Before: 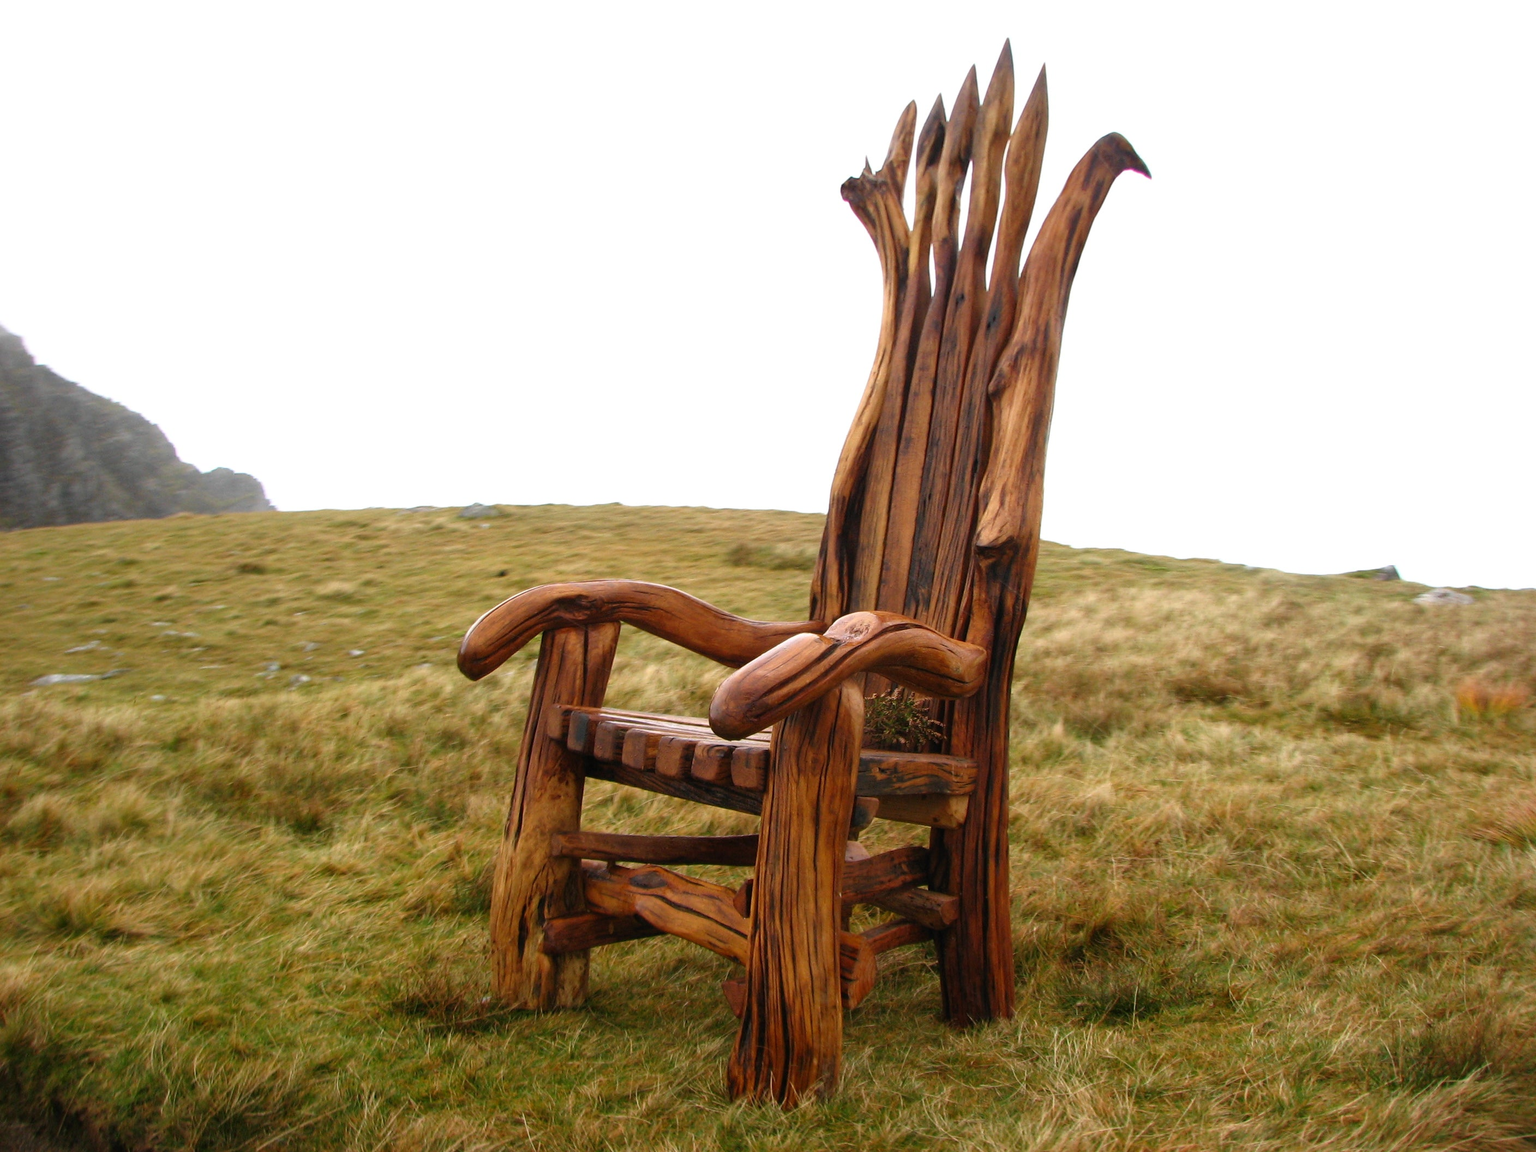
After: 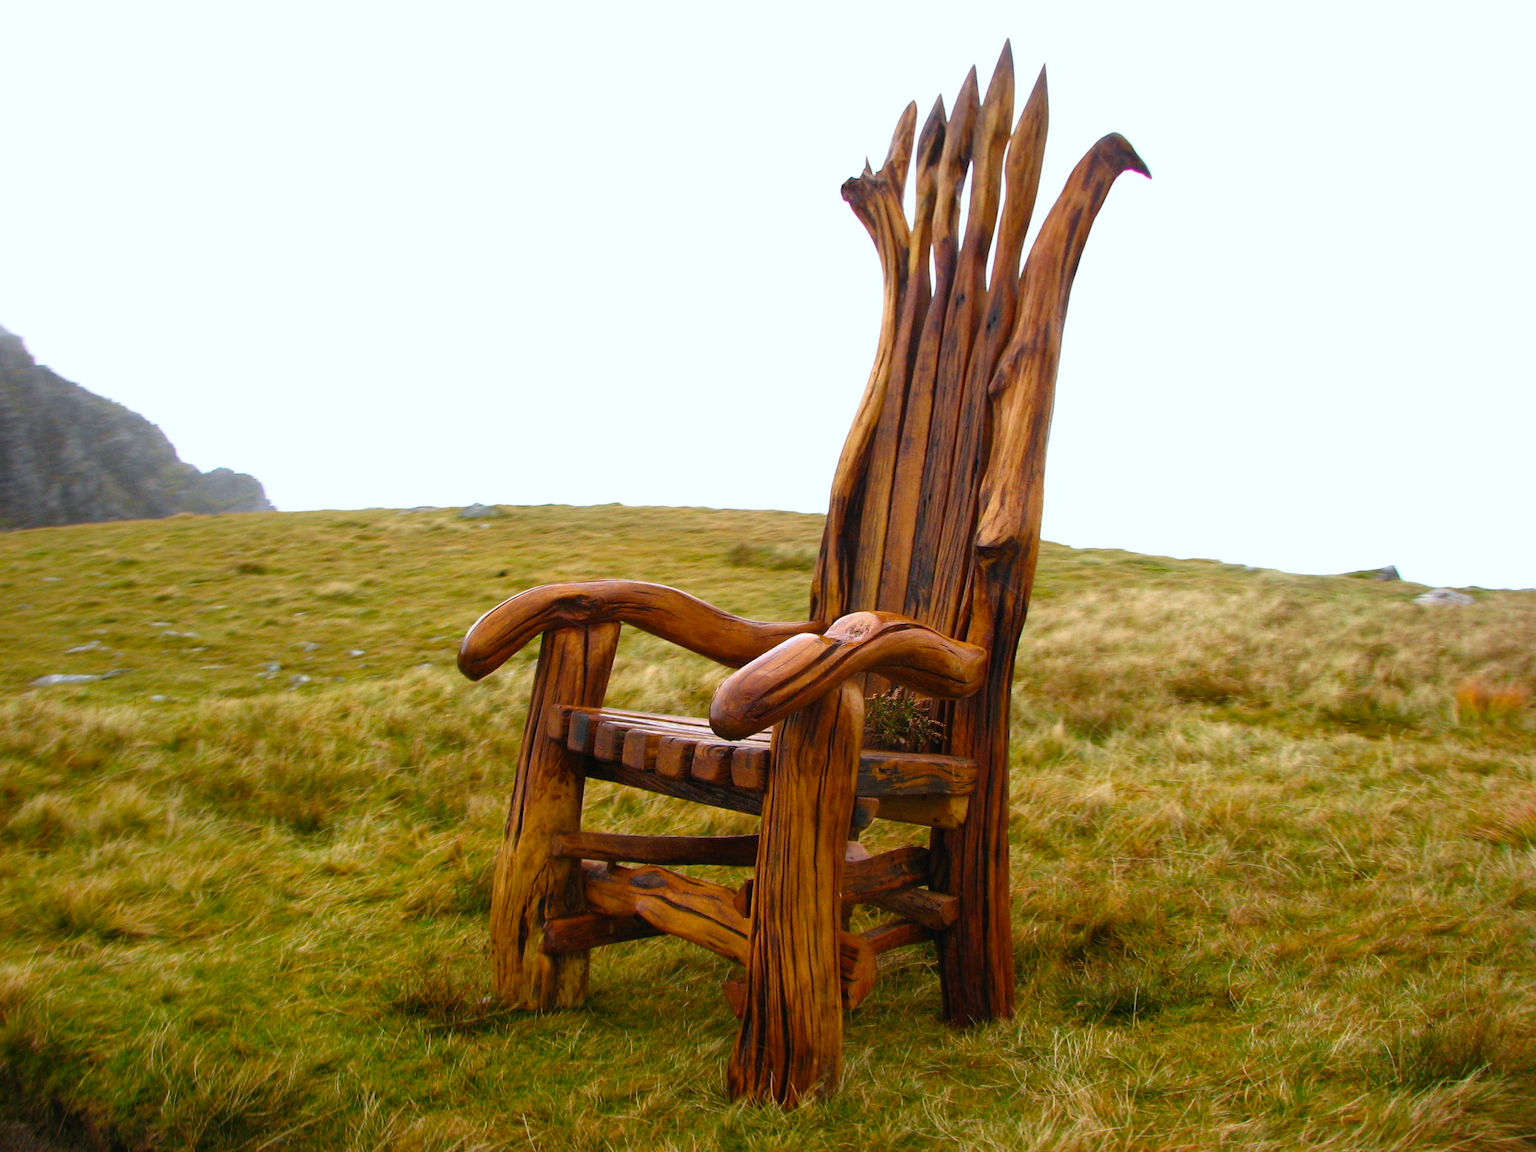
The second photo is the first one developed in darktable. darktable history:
white balance: red 0.967, blue 1.049
color balance rgb: perceptual saturation grading › global saturation 20%, global vibrance 20%
